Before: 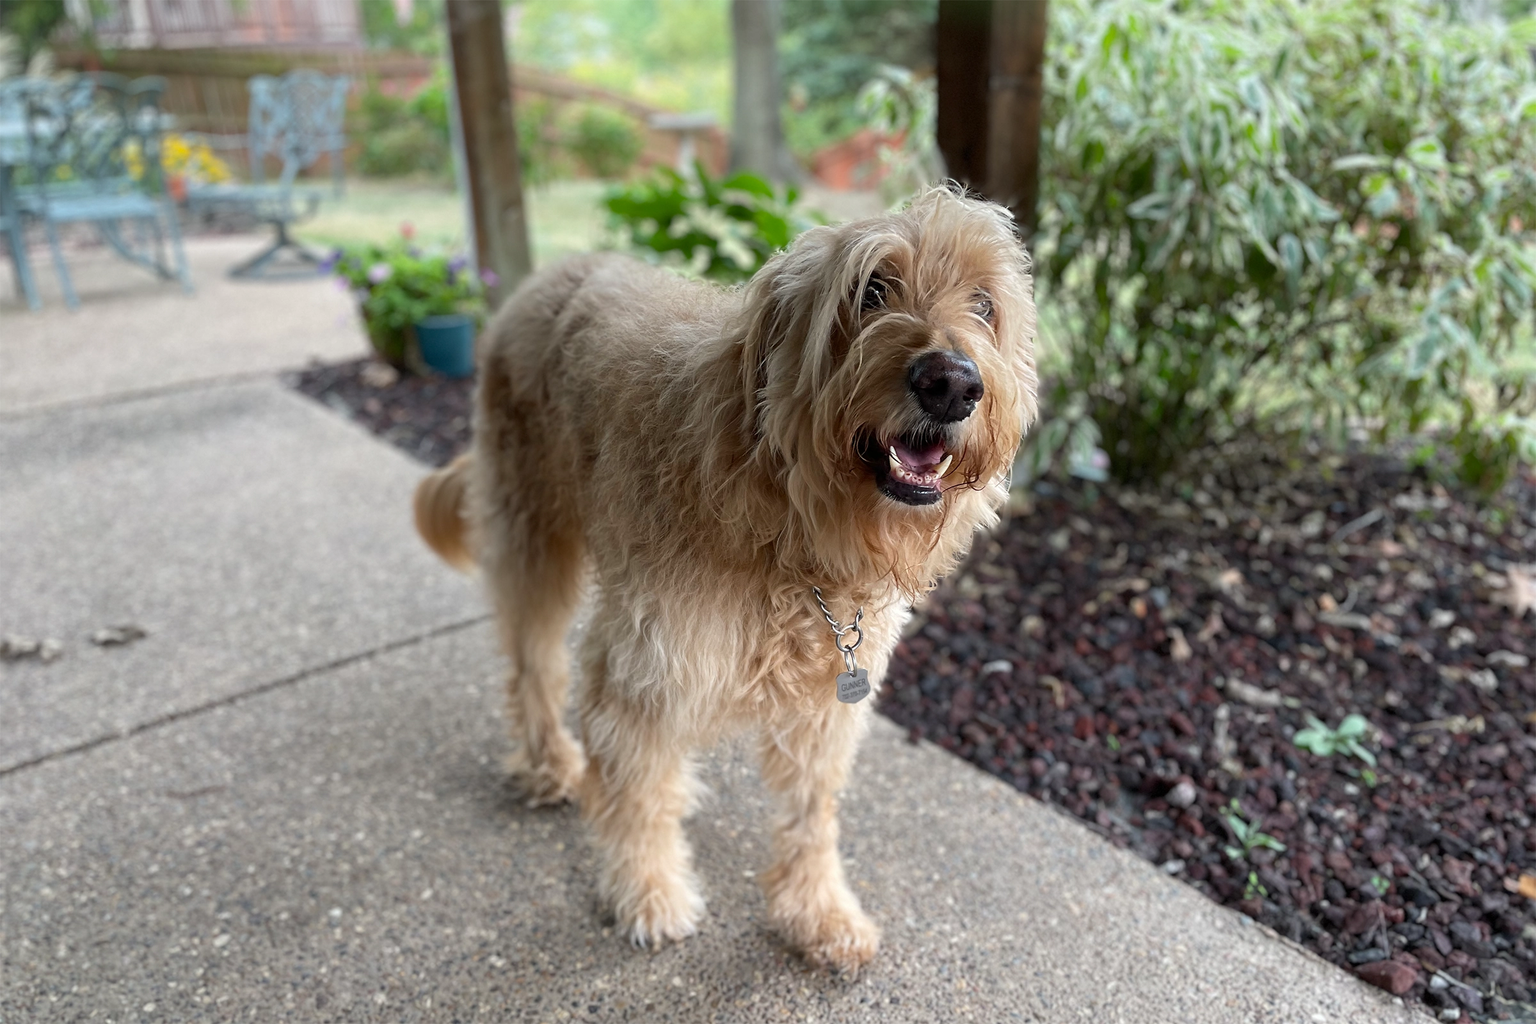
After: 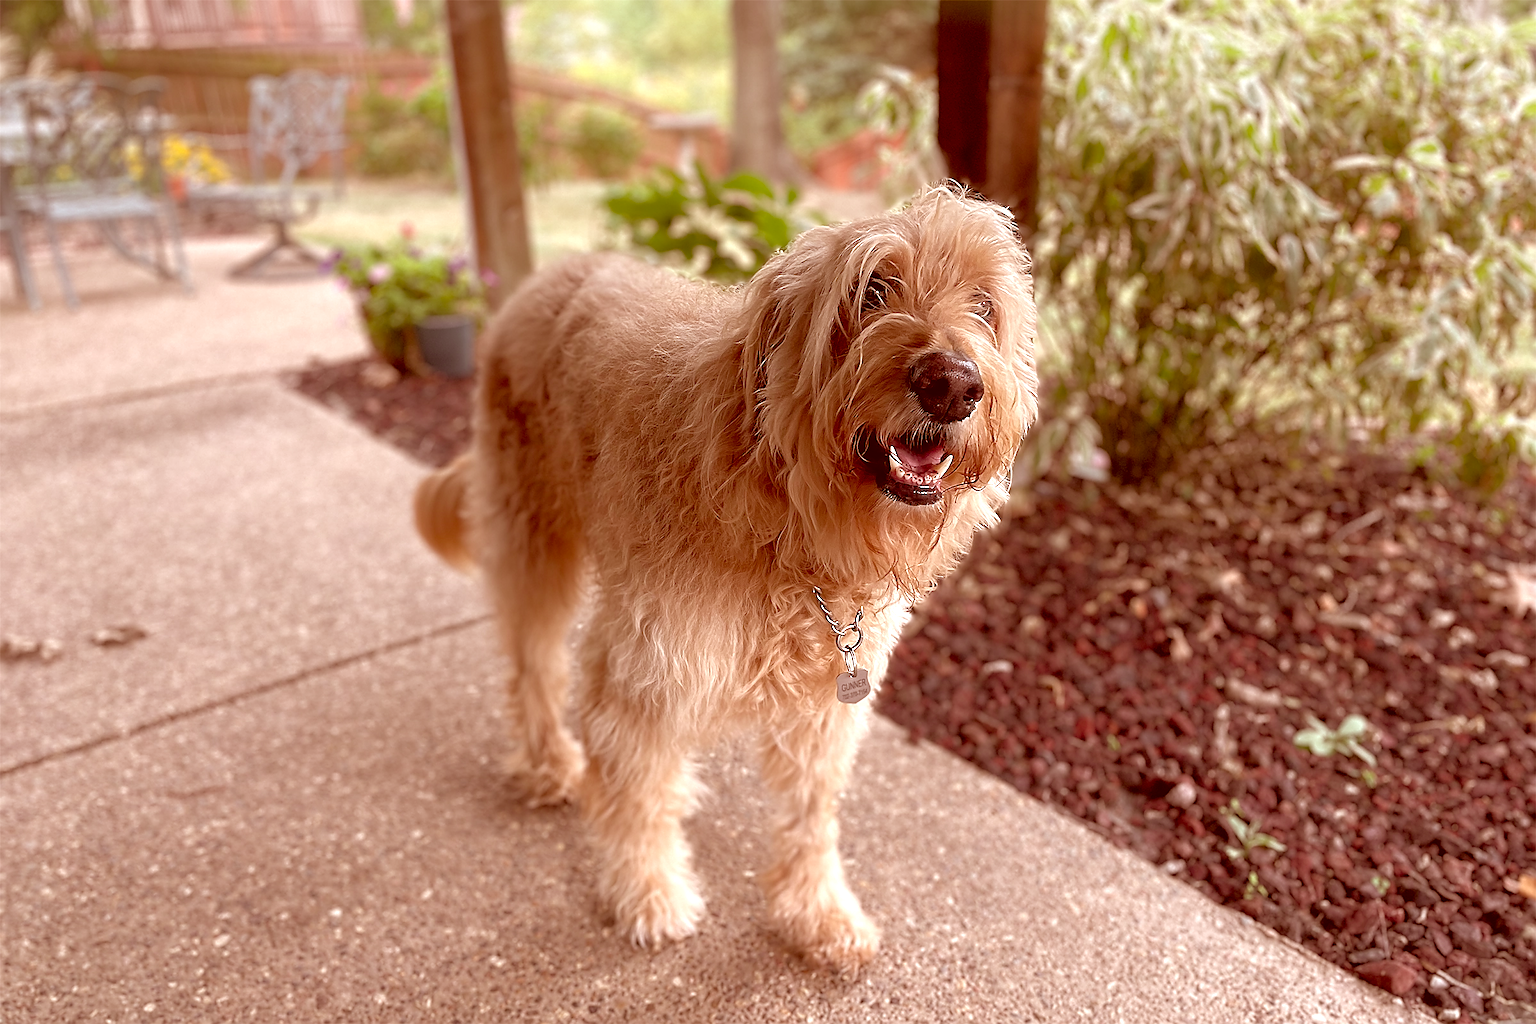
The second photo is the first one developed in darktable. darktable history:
color correction: highlights a* 9.47, highlights b* 9.04, shadows a* 39.87, shadows b* 39.94, saturation 0.792
exposure: black level correction 0.002, exposure 0.674 EV, compensate highlight preservation false
tone equalizer: -8 EV 0.252 EV, -7 EV 0.428 EV, -6 EV 0.392 EV, -5 EV 0.264 EV, -3 EV -0.276 EV, -2 EV -0.416 EV, -1 EV -0.398 EV, +0 EV -0.226 EV, edges refinement/feathering 500, mask exposure compensation -1.57 EV, preserve details no
sharpen: radius 1.368, amount 1.261, threshold 0.824
